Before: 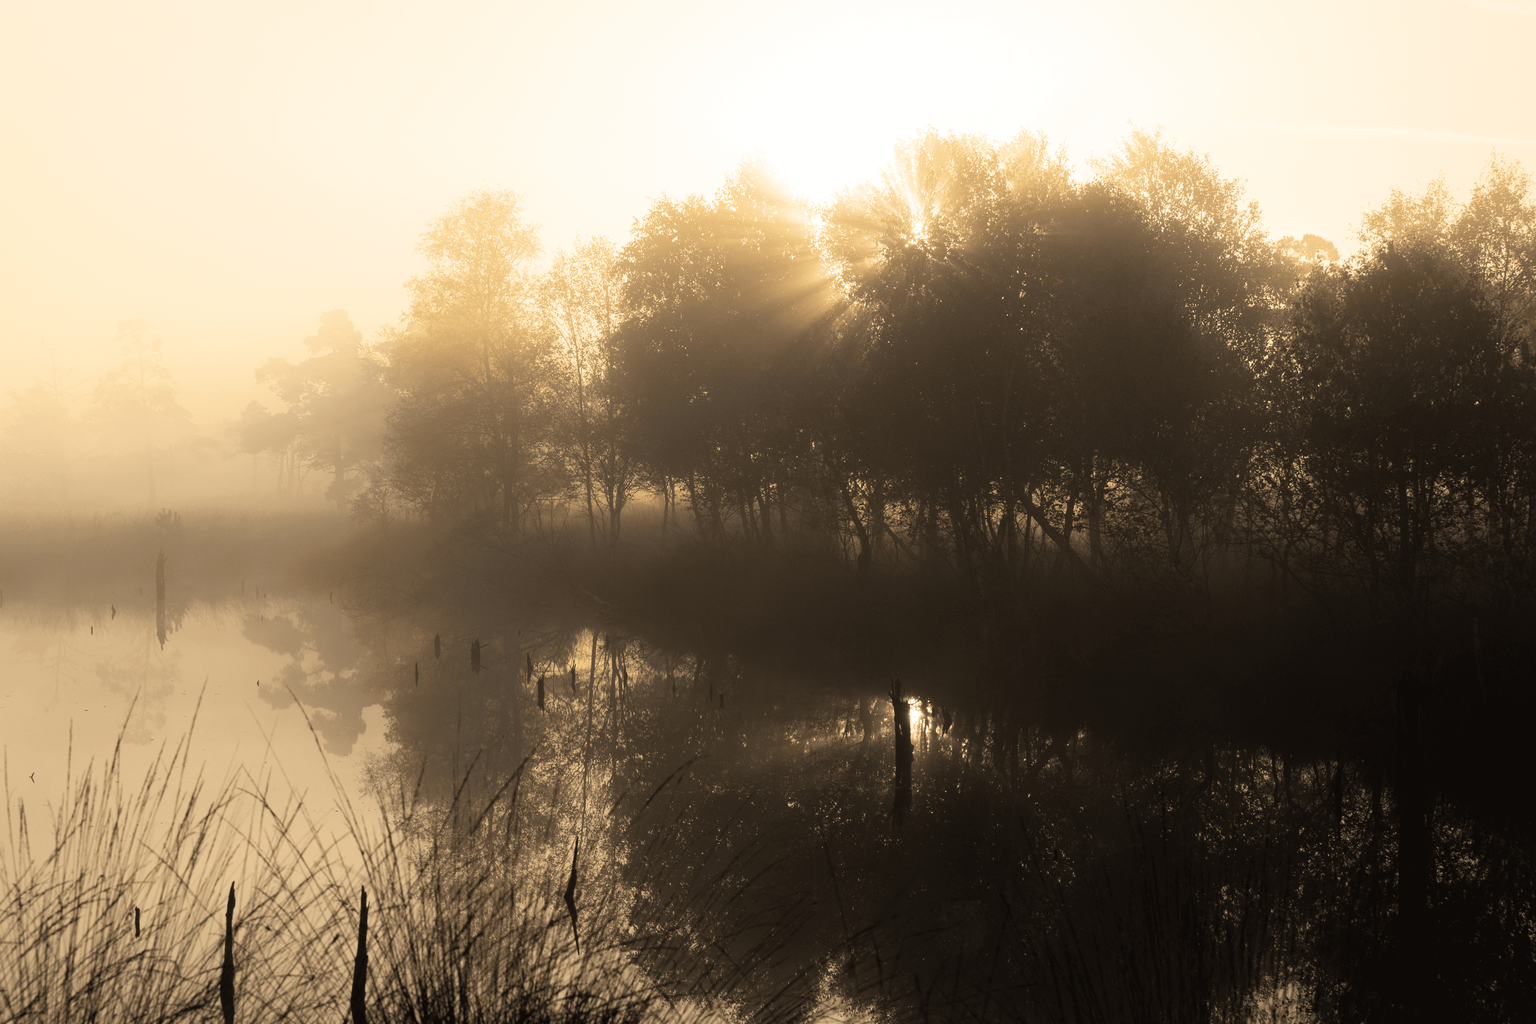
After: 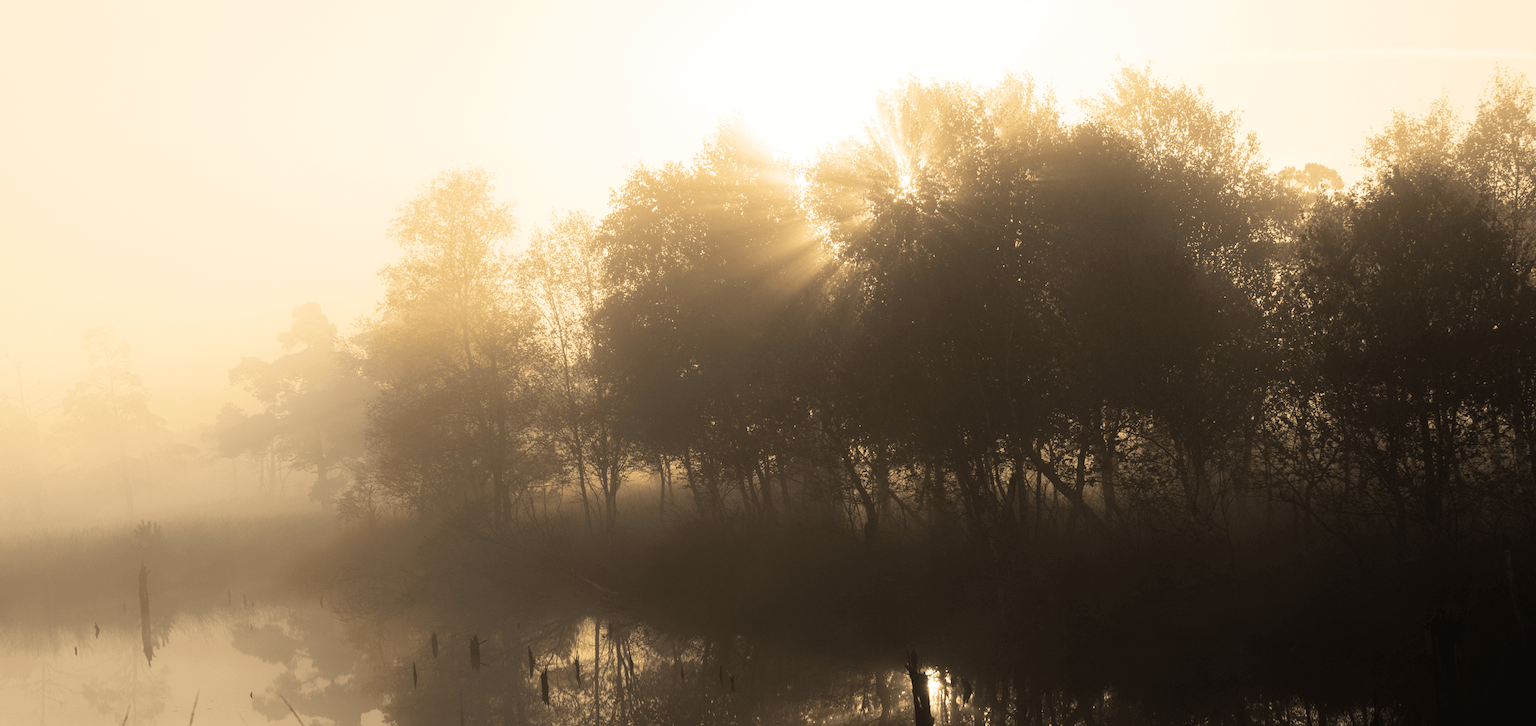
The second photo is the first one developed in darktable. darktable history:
rotate and perspective: rotation -3.52°, crop left 0.036, crop right 0.964, crop top 0.081, crop bottom 0.919
crop: bottom 24.967%
